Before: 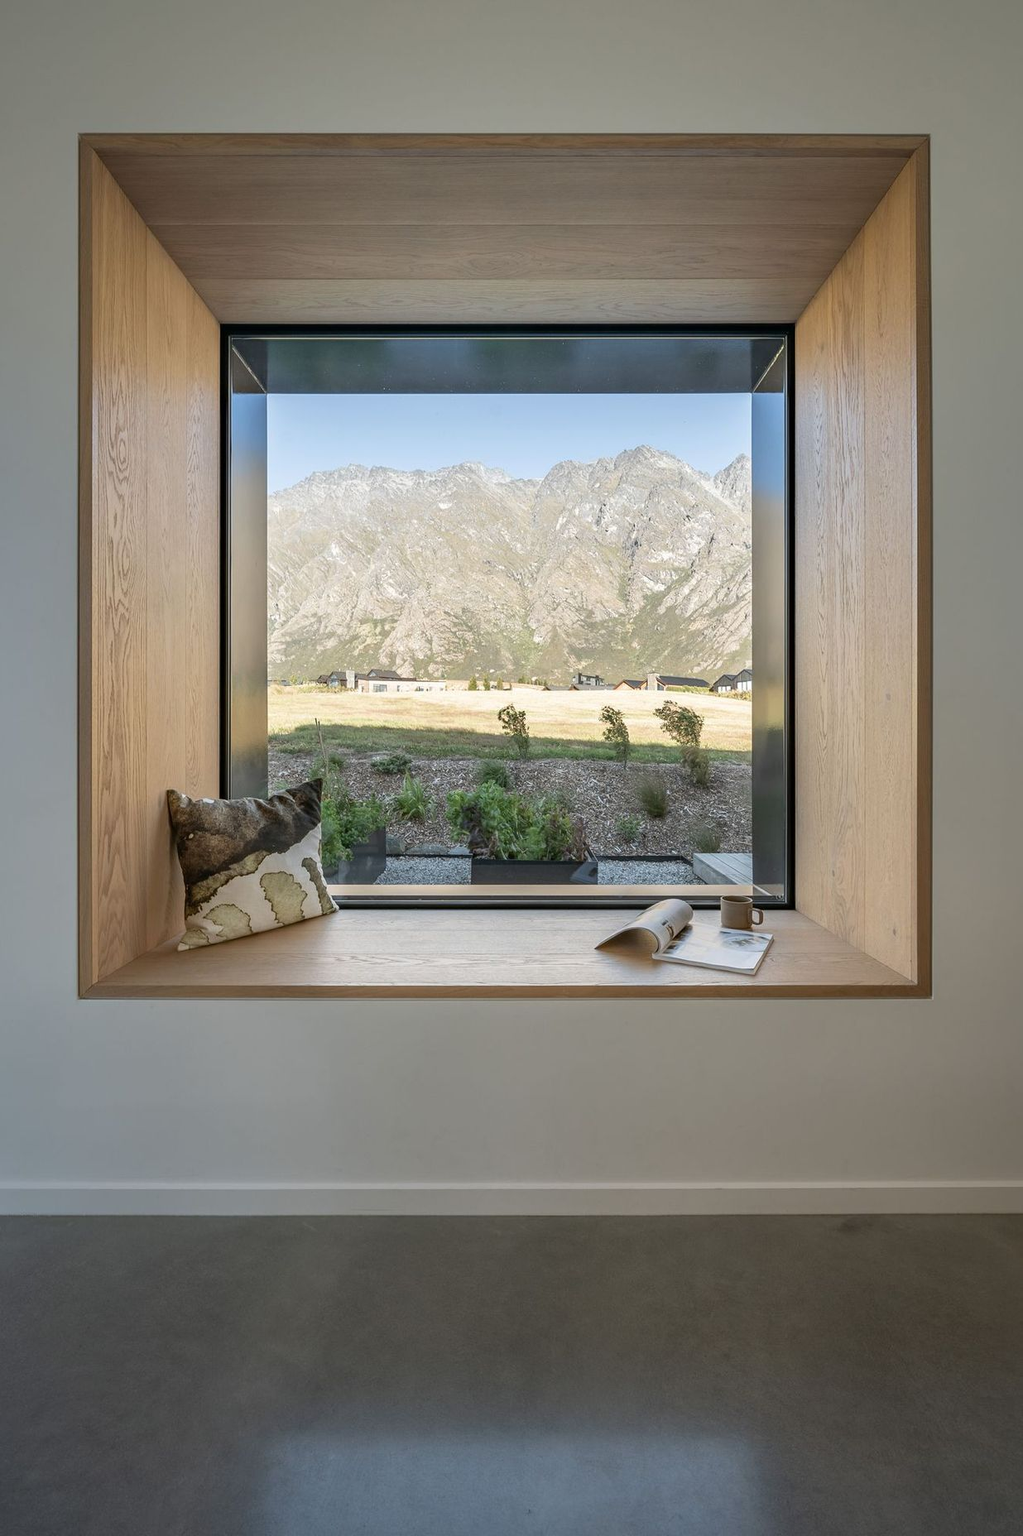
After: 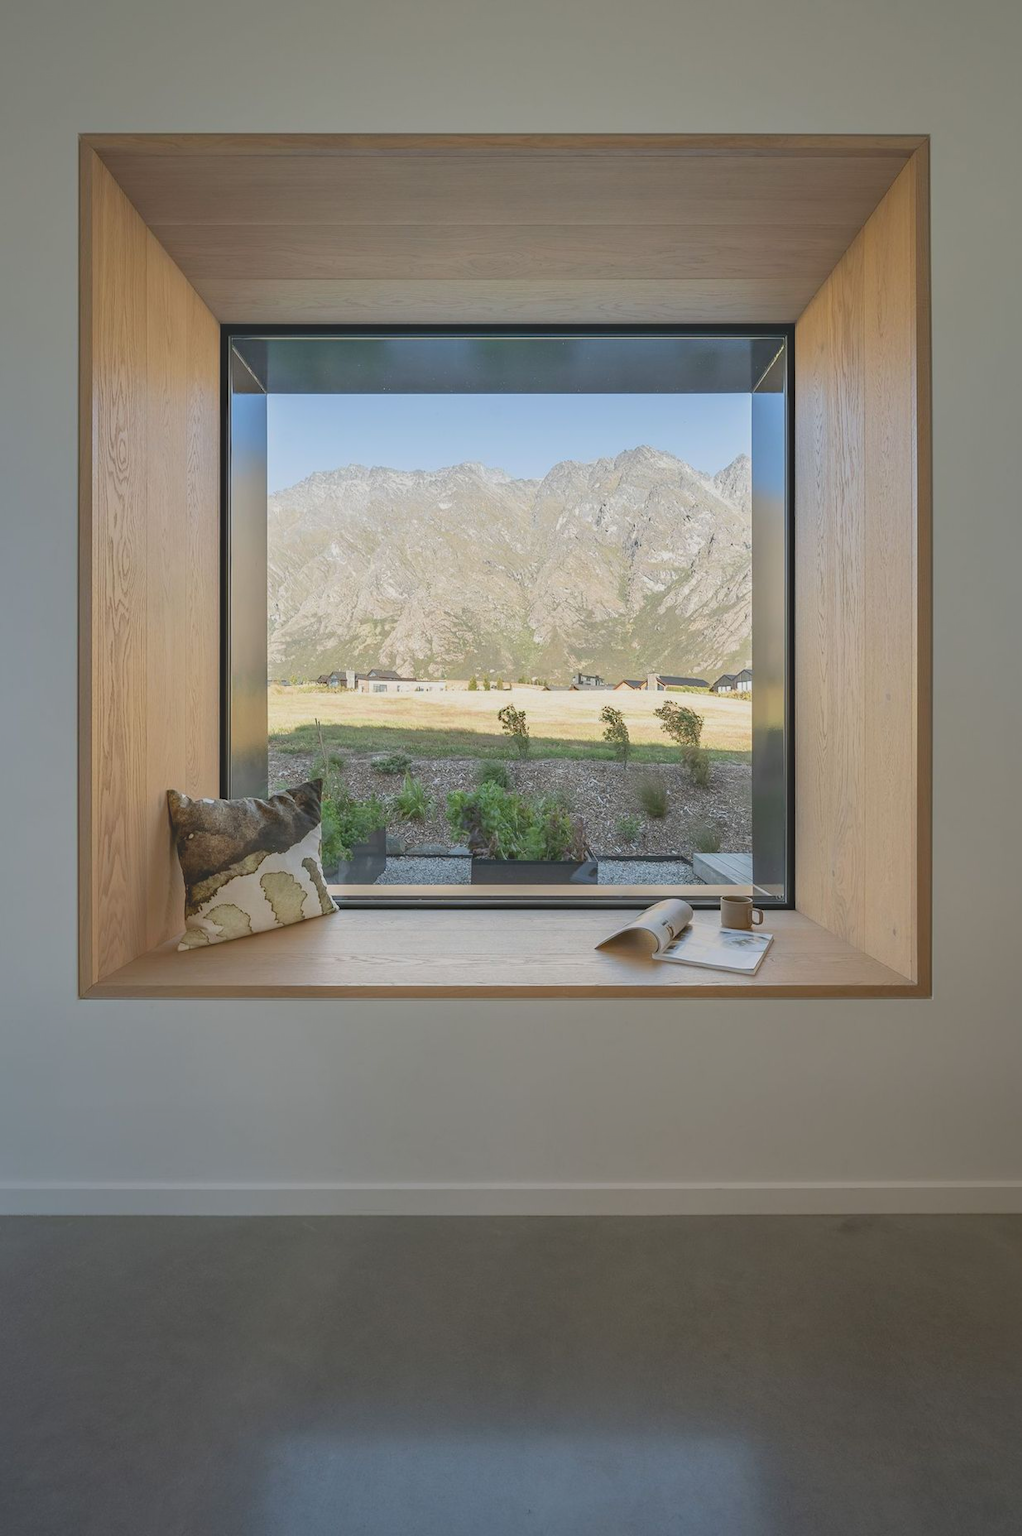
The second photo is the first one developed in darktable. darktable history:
local contrast: detail 71%
